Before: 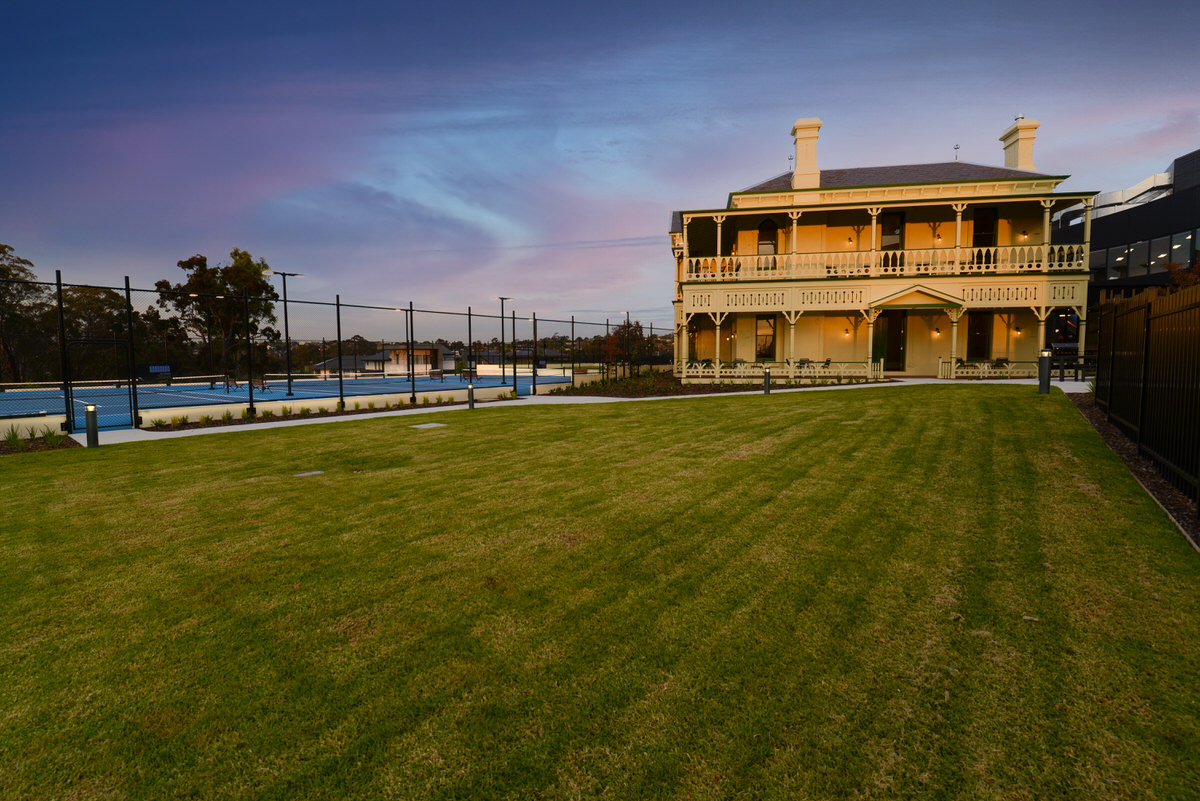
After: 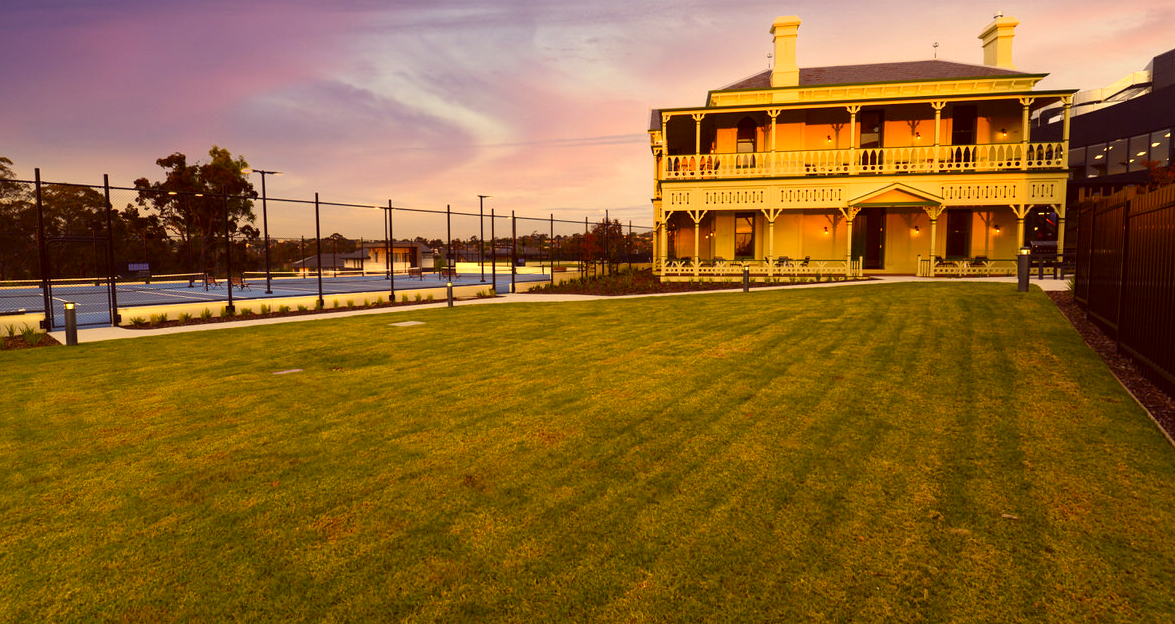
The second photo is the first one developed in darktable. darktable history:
crop and rotate: left 1.814%, top 12.818%, right 0.25%, bottom 9.225%
exposure: exposure 0.661 EV, compensate highlight preservation false
color correction: highlights a* 10.12, highlights b* 39.04, shadows a* 14.62, shadows b* 3.37
